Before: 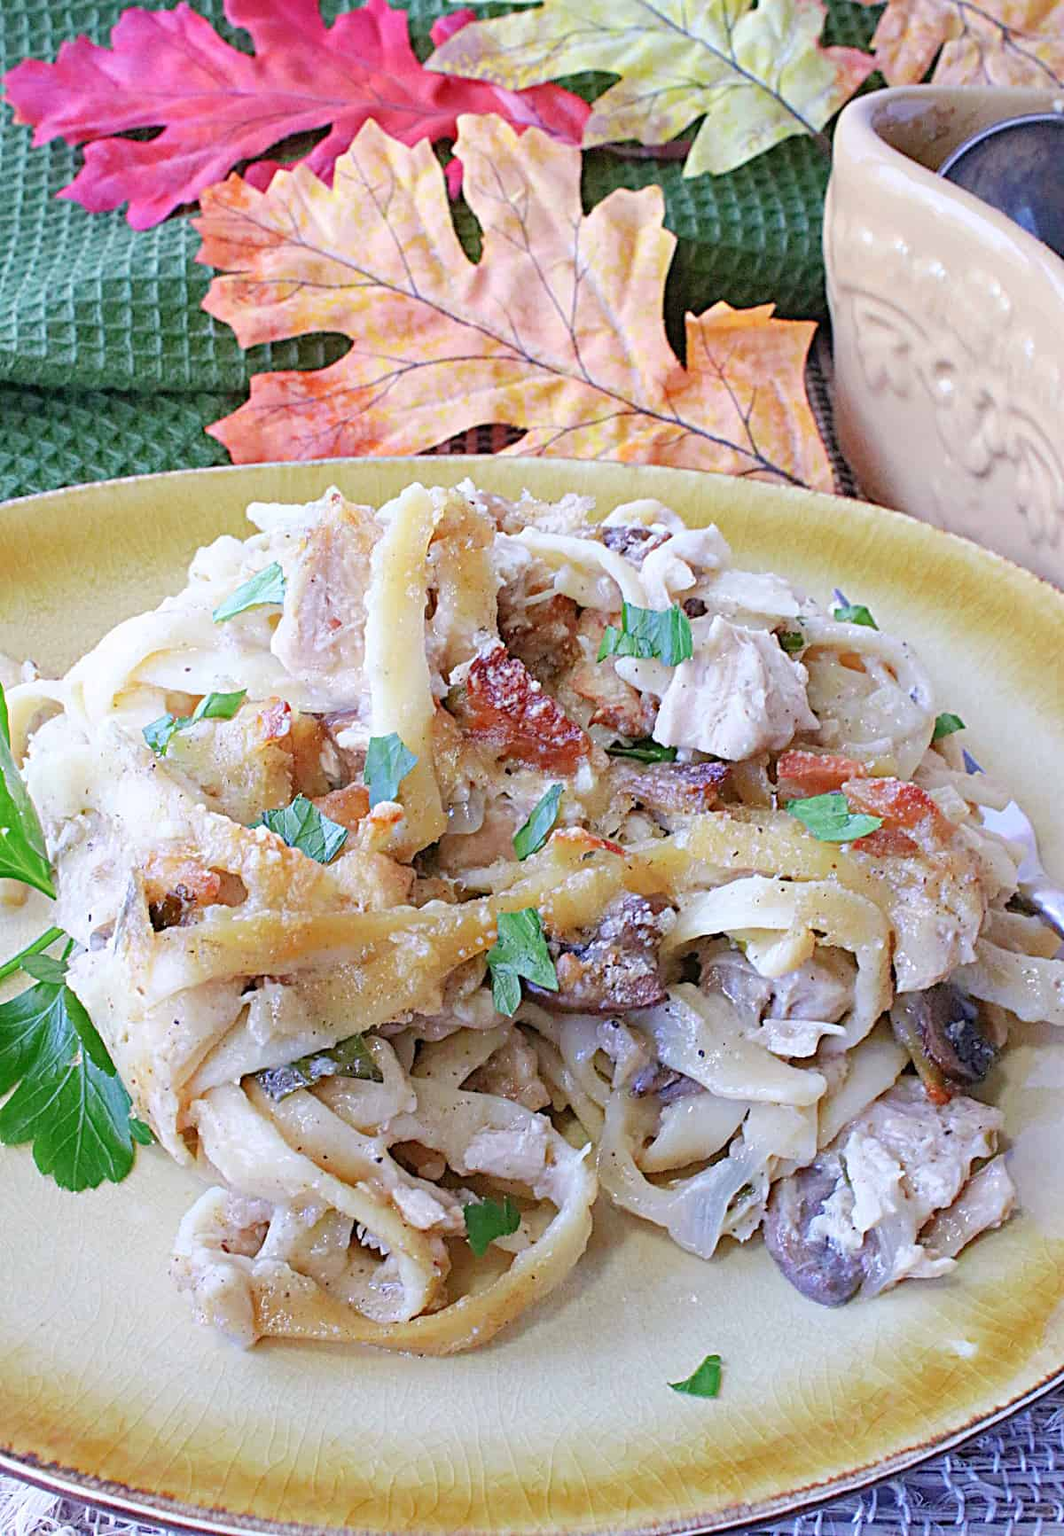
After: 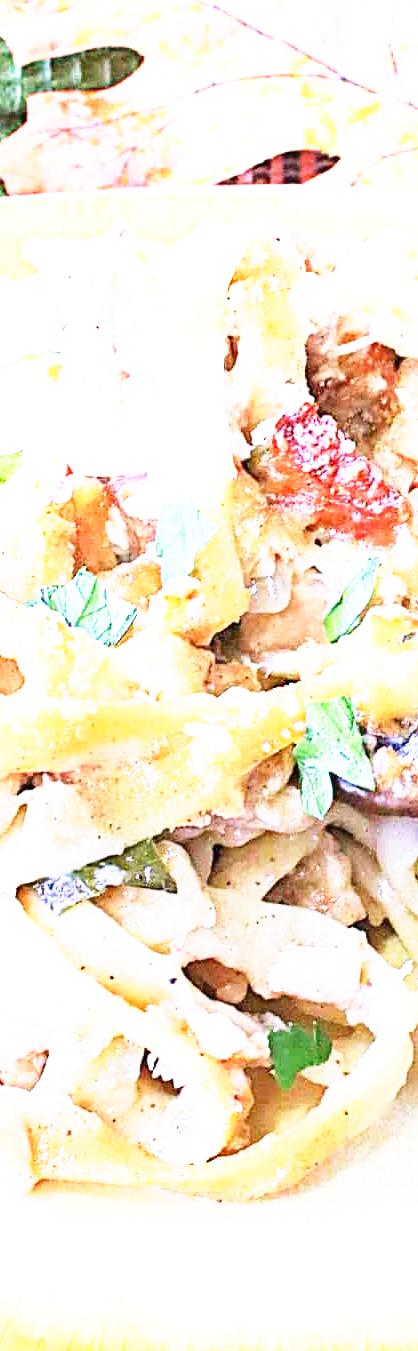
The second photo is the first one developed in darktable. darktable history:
crop and rotate: left 21.287%, top 19.027%, right 43.842%, bottom 2.987%
base curve: curves: ch0 [(0, 0) (0.495, 0.917) (1, 1)], preserve colors none
exposure: black level correction 0, exposure 0.951 EV, compensate highlight preservation false
